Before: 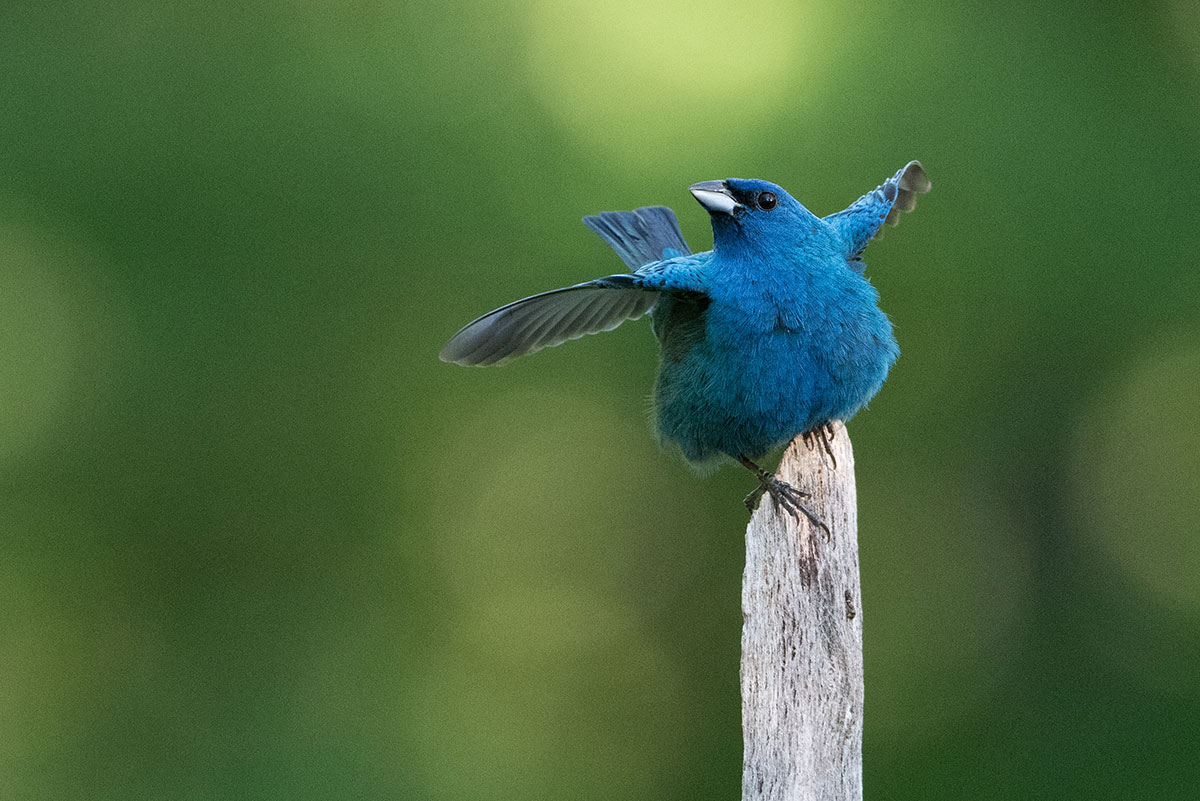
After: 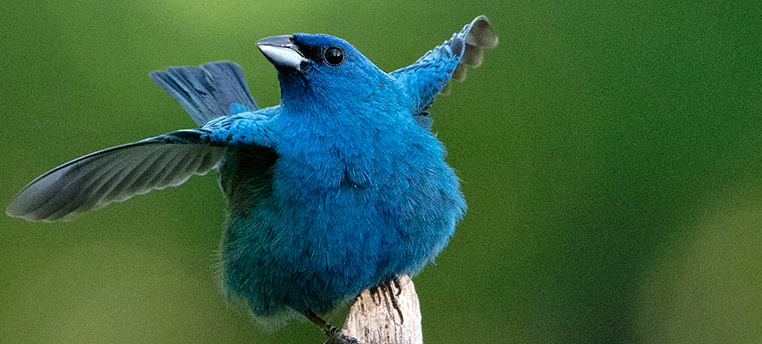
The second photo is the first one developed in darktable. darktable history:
exposure: exposure 0.203 EV, compensate highlight preservation false
crop: left 36.162%, top 18.108%, right 0.317%, bottom 38.904%
tone curve: curves: ch0 [(0, 0) (0.106, 0.041) (0.256, 0.197) (0.37, 0.336) (0.513, 0.481) (0.667, 0.629) (1, 1)]; ch1 [(0, 0) (0.502, 0.505) (0.553, 0.577) (1, 1)]; ch2 [(0, 0) (0.5, 0.495) (0.56, 0.544) (1, 1)], preserve colors none
